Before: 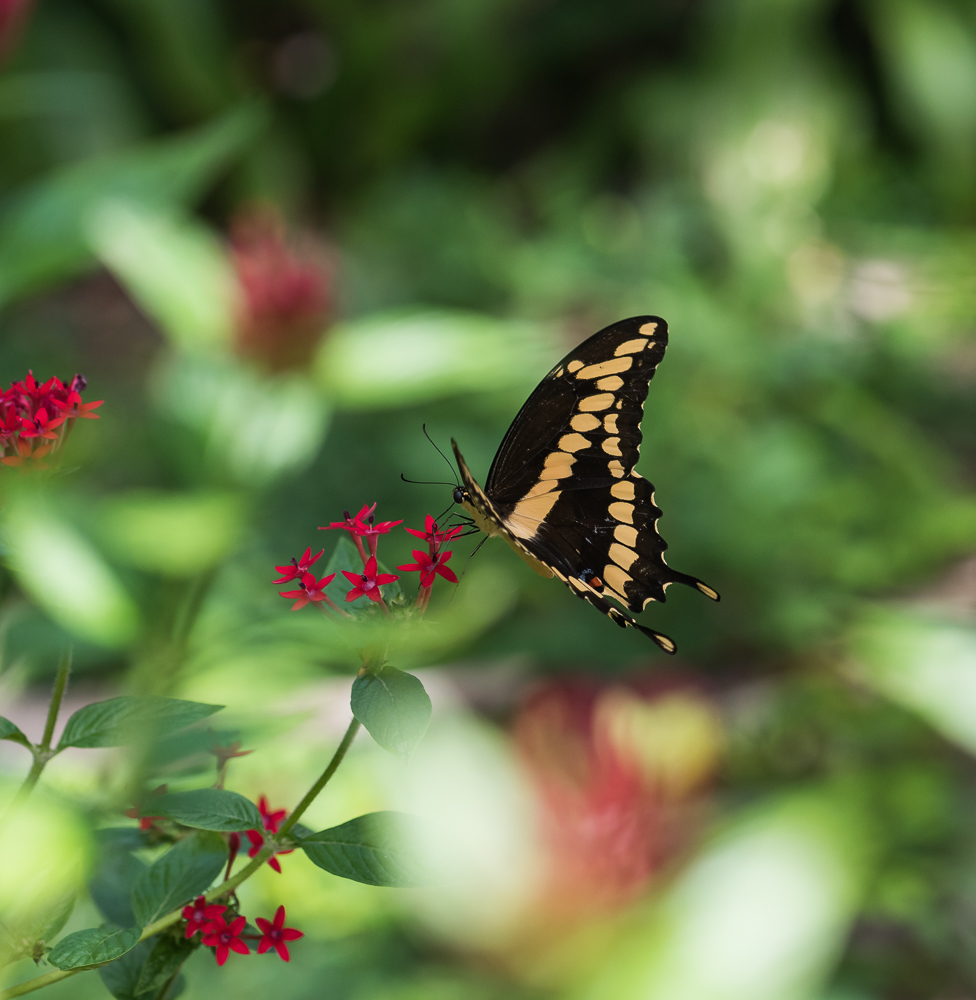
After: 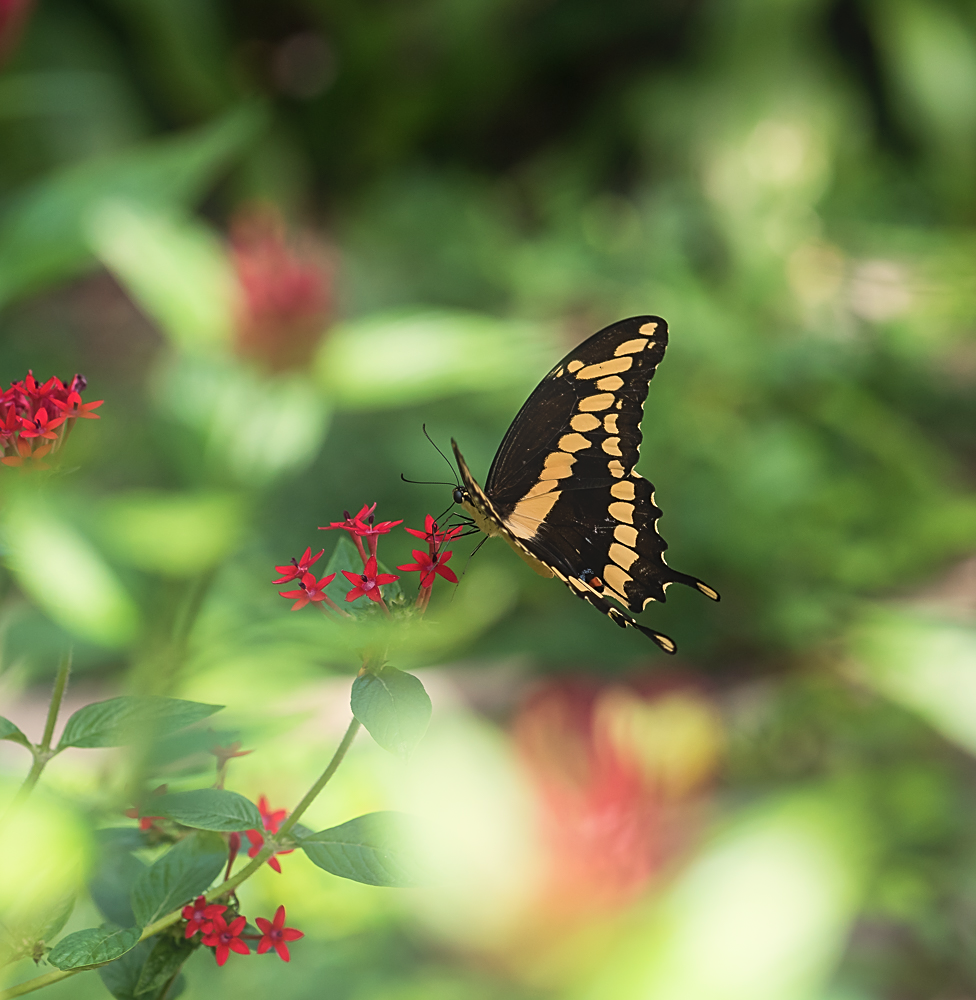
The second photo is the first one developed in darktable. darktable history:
white balance: red 1.029, blue 0.92
sharpen: on, module defaults
bloom: threshold 82.5%, strength 16.25%
